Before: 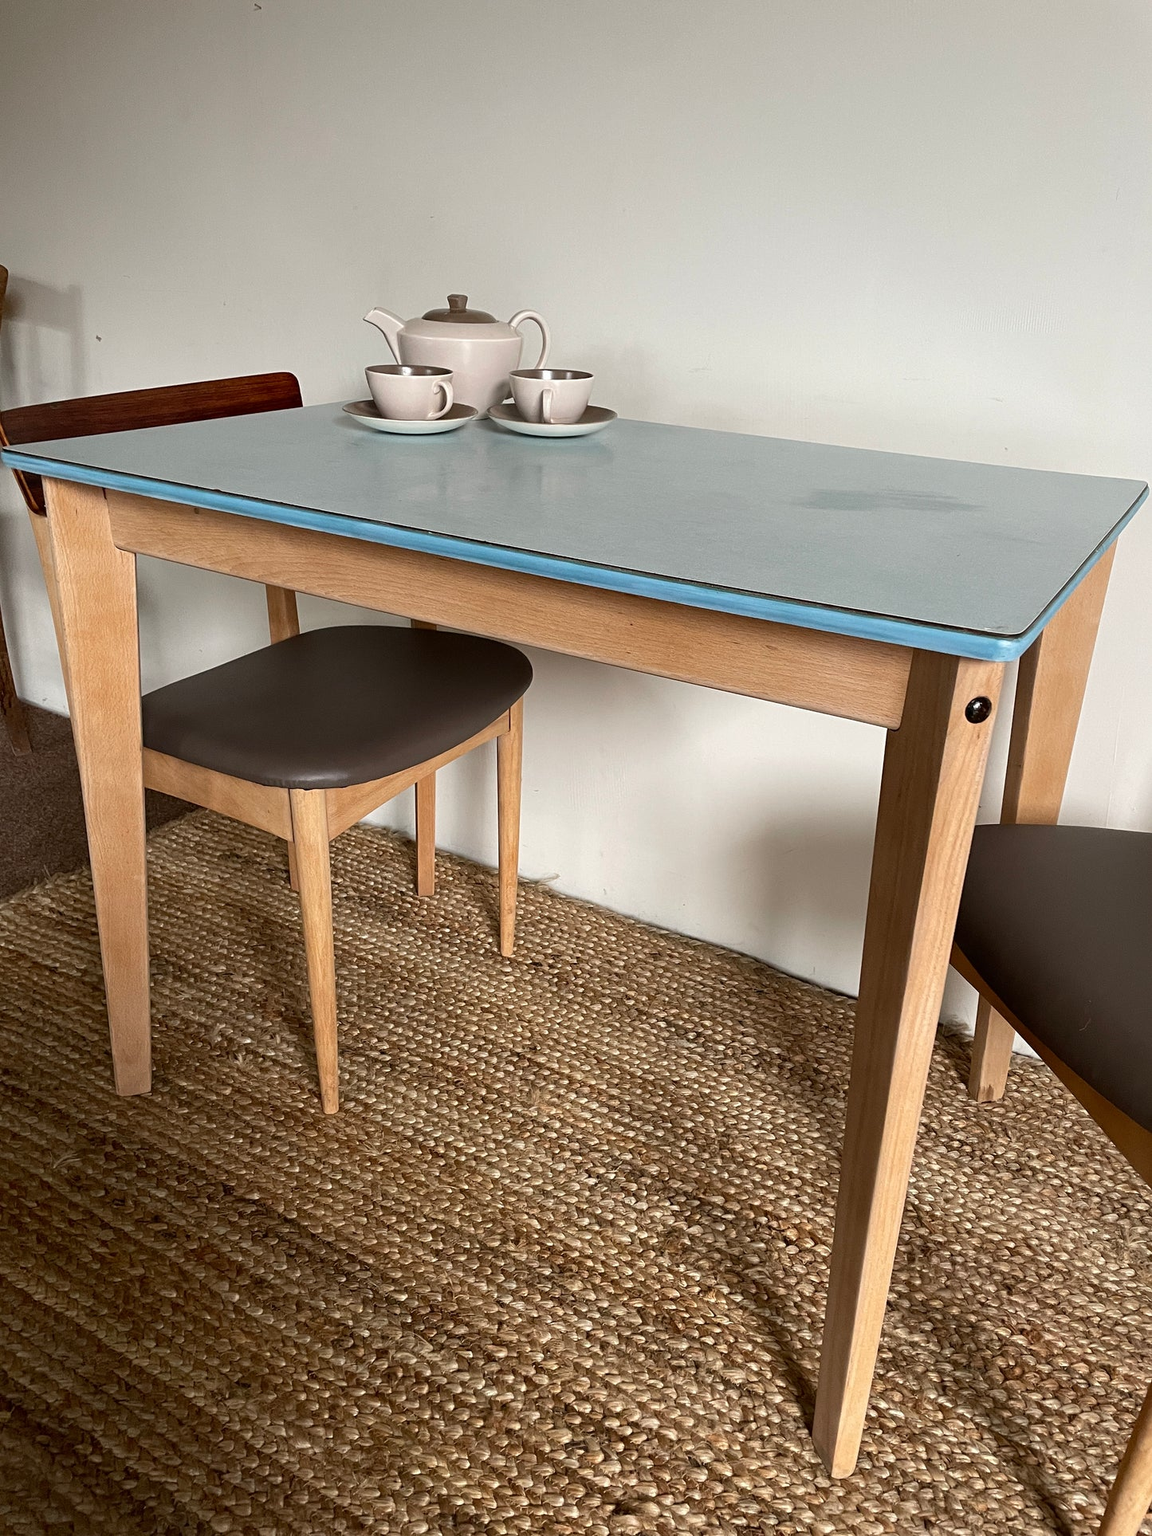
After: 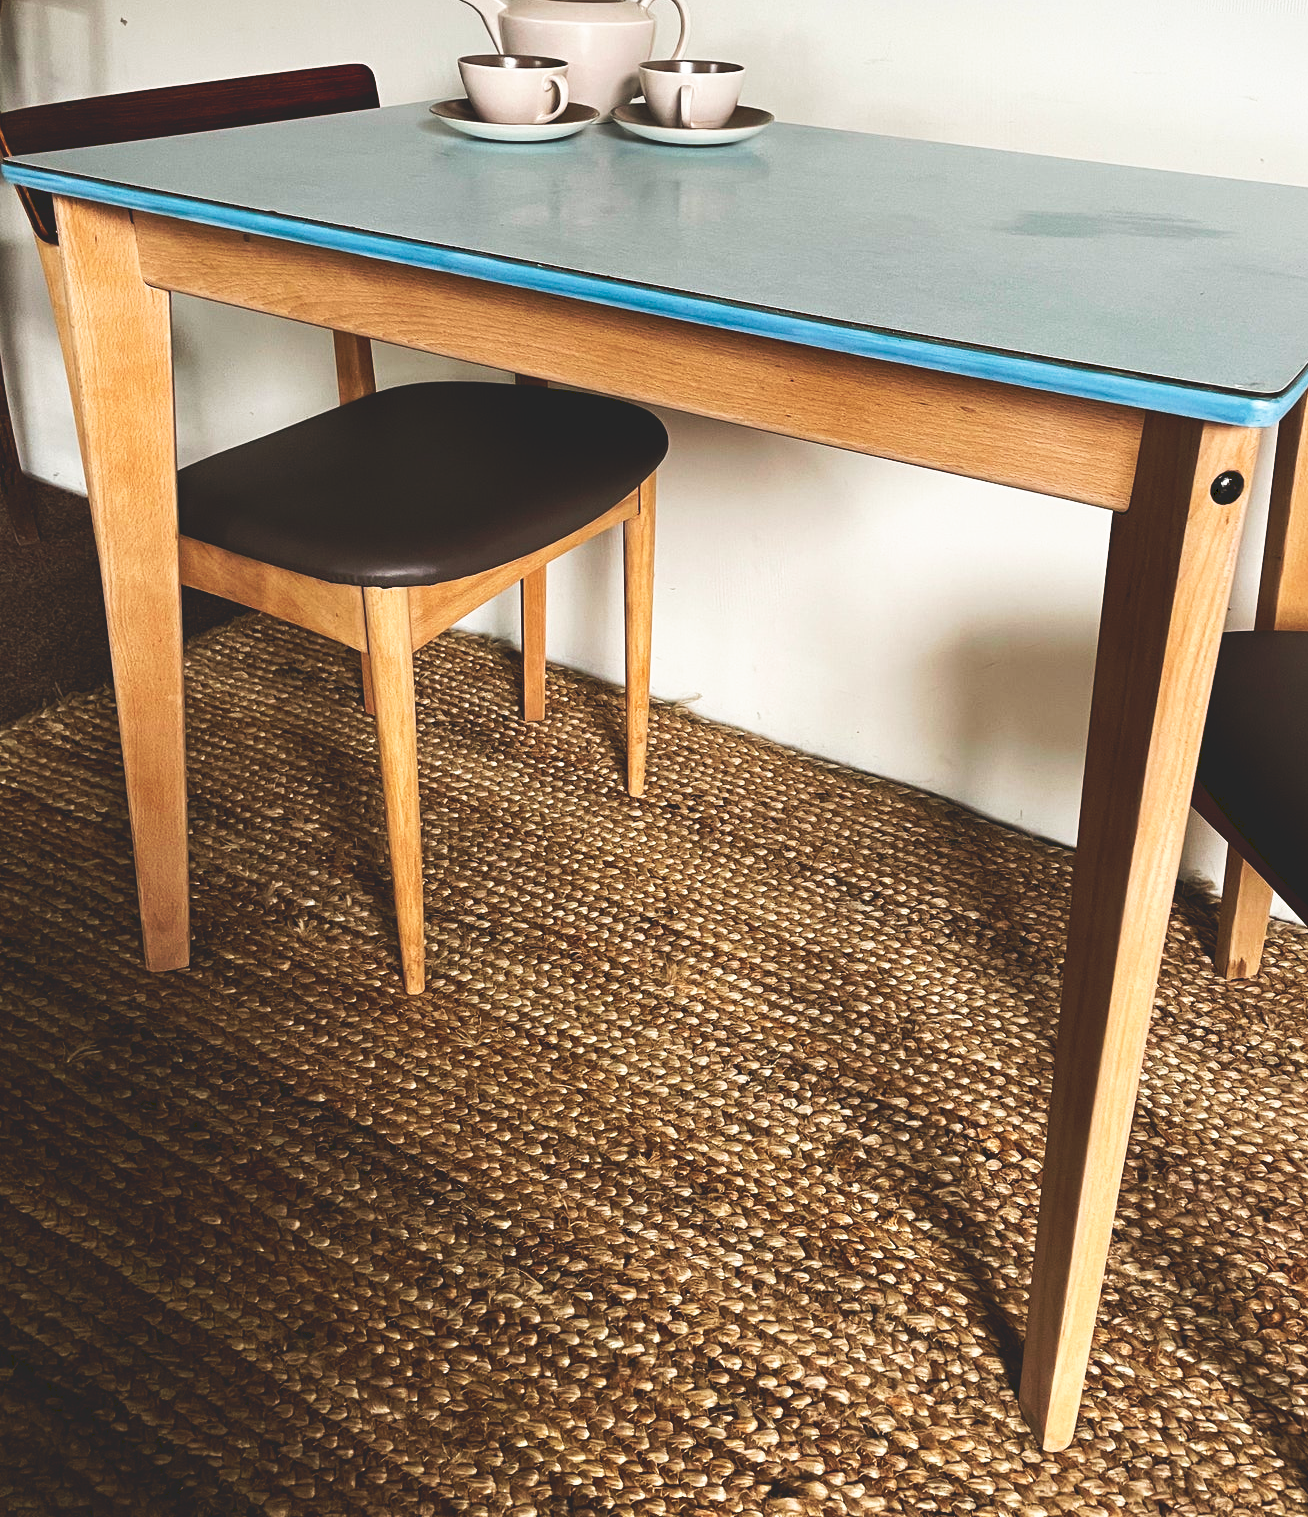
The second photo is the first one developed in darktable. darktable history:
crop: top 20.916%, right 9.437%, bottom 0.316%
tone curve: curves: ch0 [(0, 0) (0.003, 0.147) (0.011, 0.147) (0.025, 0.147) (0.044, 0.147) (0.069, 0.147) (0.1, 0.15) (0.136, 0.158) (0.177, 0.174) (0.224, 0.198) (0.277, 0.241) (0.335, 0.292) (0.399, 0.361) (0.468, 0.452) (0.543, 0.568) (0.623, 0.679) (0.709, 0.793) (0.801, 0.886) (0.898, 0.966) (1, 1)], preserve colors none
velvia: strength 15%
